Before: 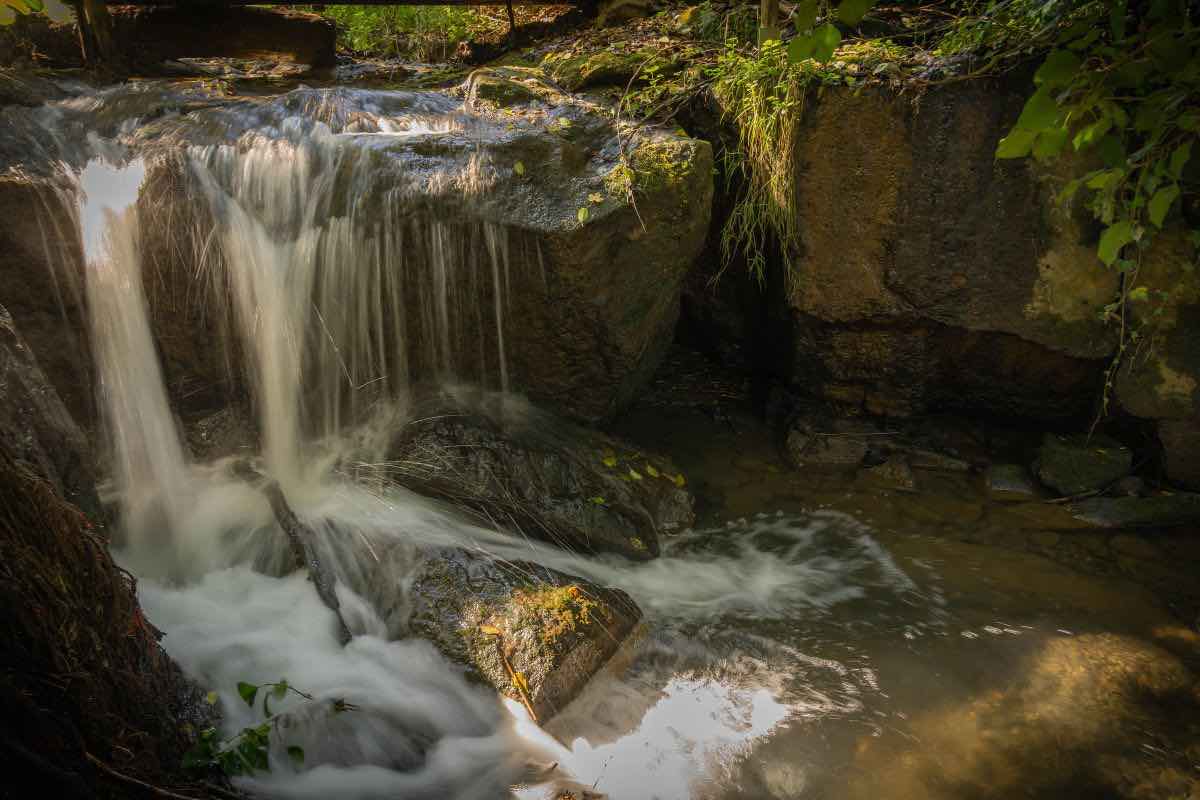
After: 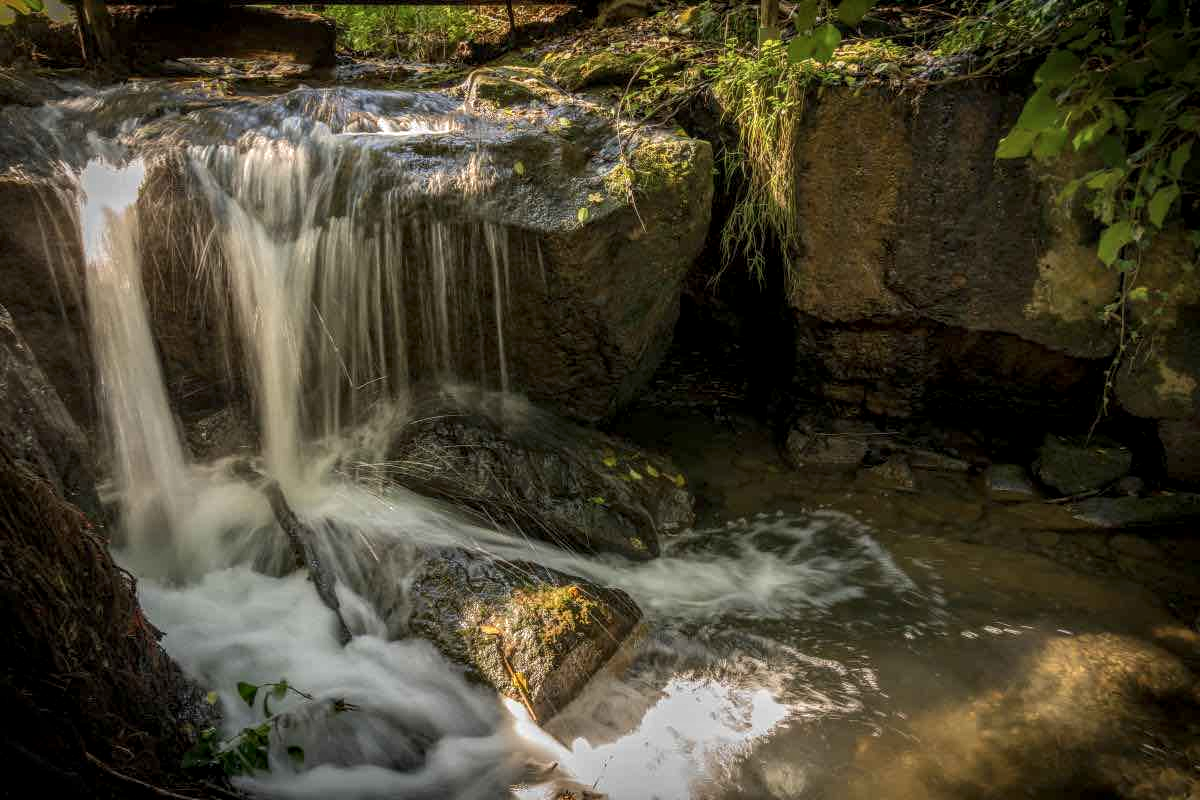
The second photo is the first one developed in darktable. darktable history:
local contrast: highlights 61%, detail 143%, midtone range 0.43
